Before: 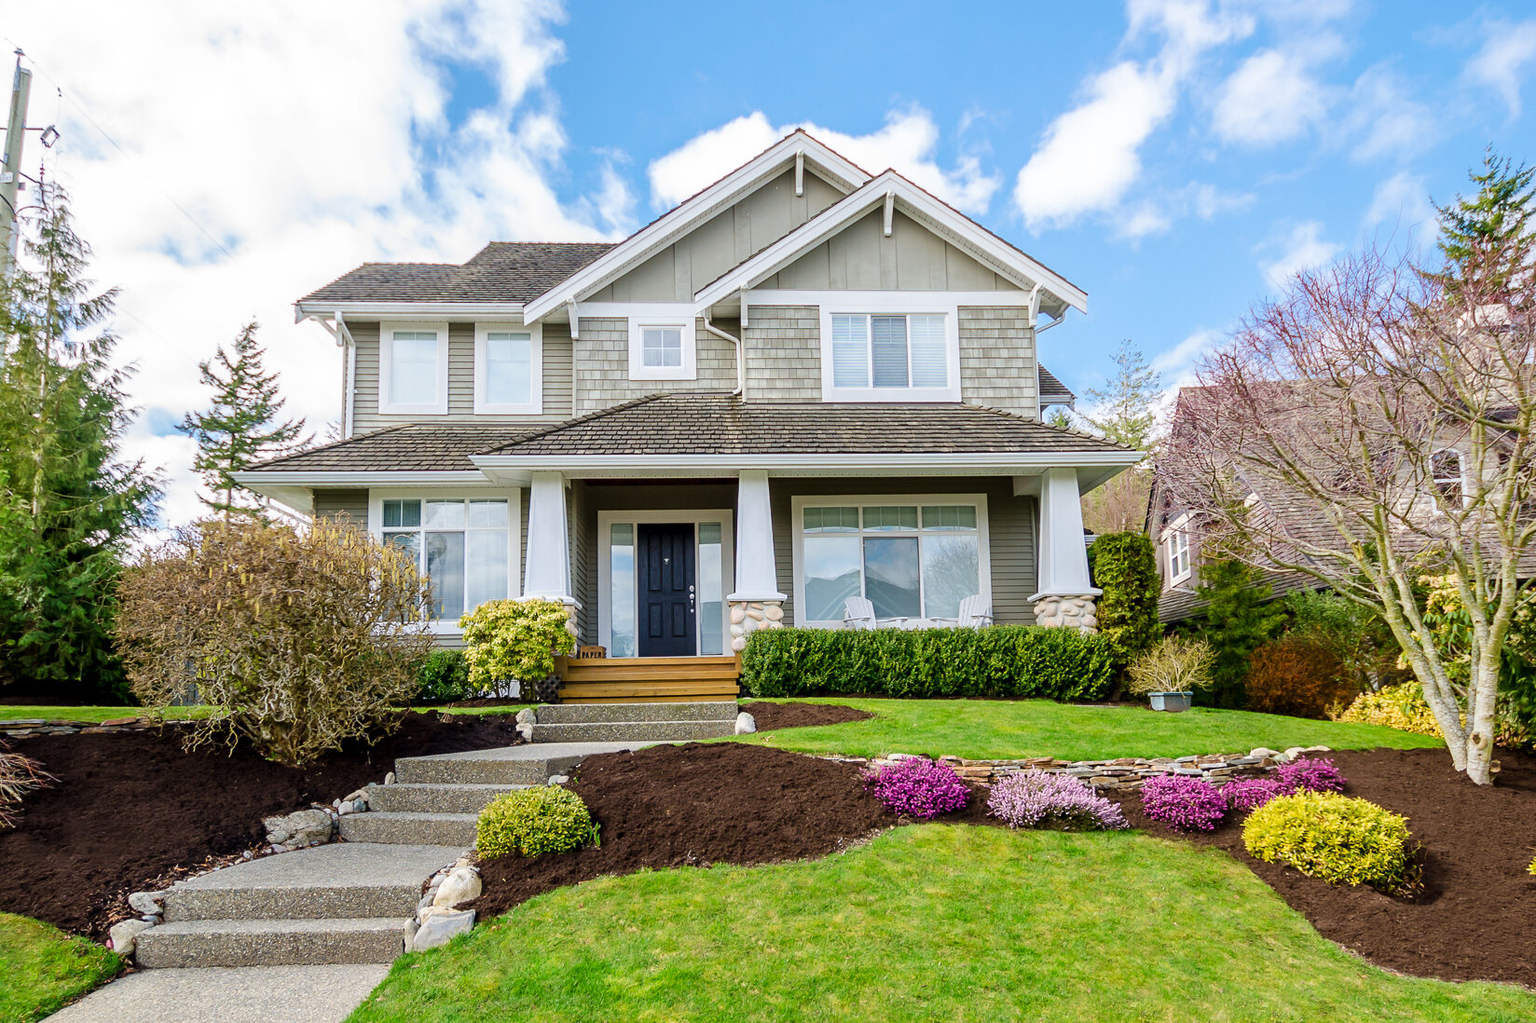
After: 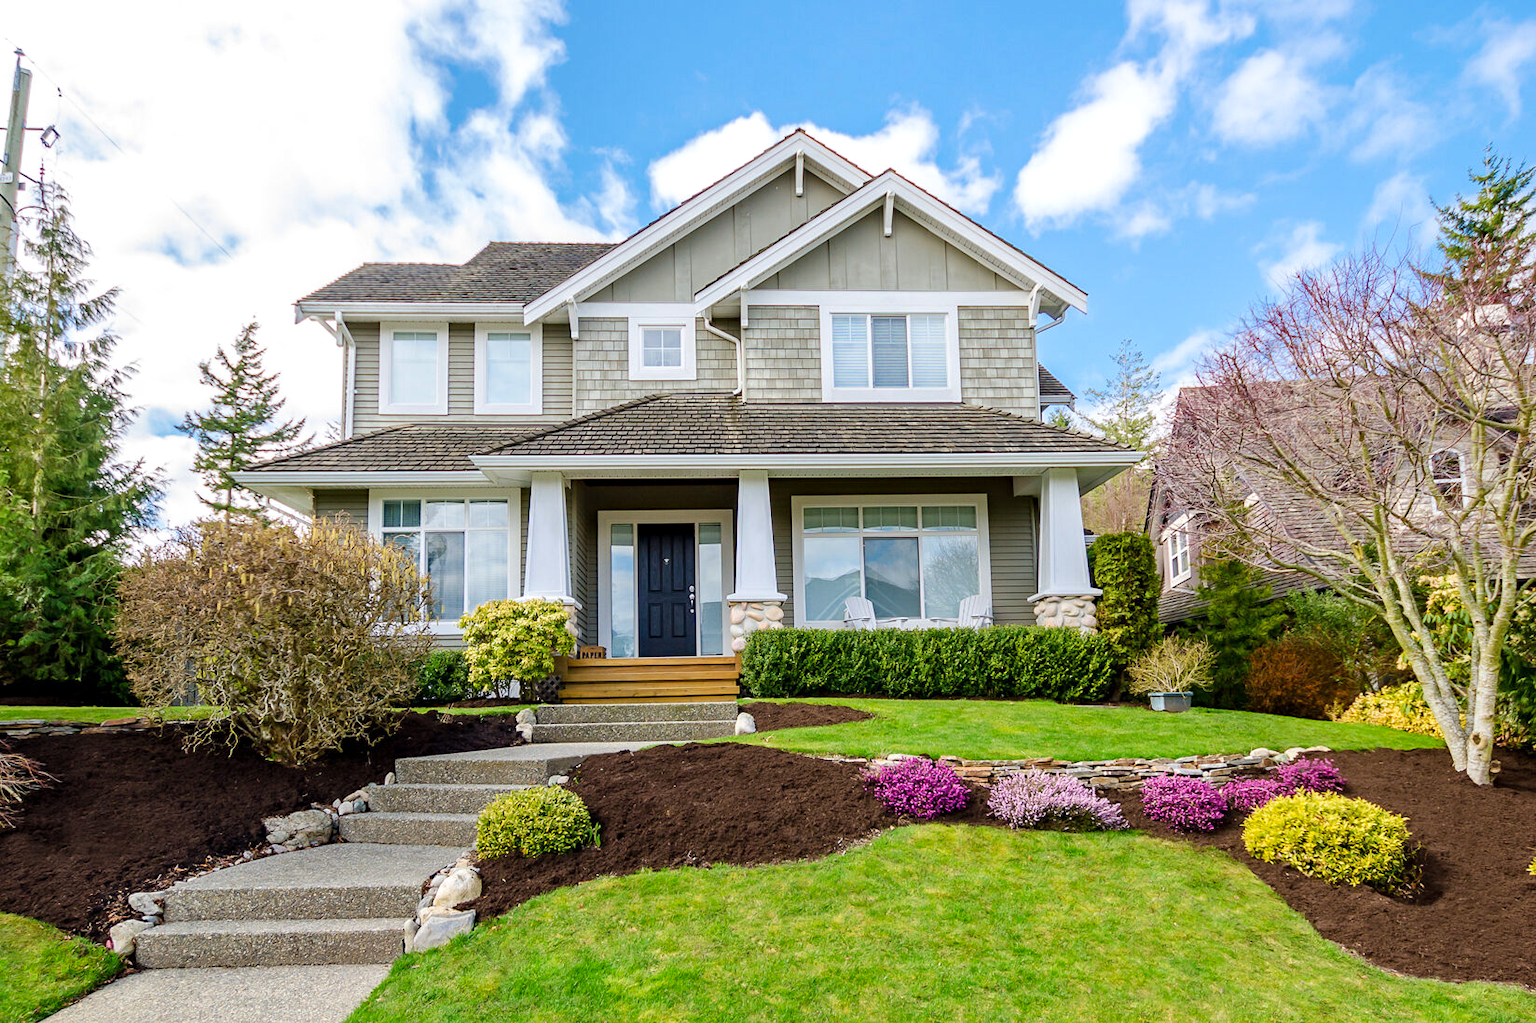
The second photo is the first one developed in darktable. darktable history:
exposure: exposure 0.078 EV, compensate highlight preservation false
haze removal: compatibility mode true, adaptive false
